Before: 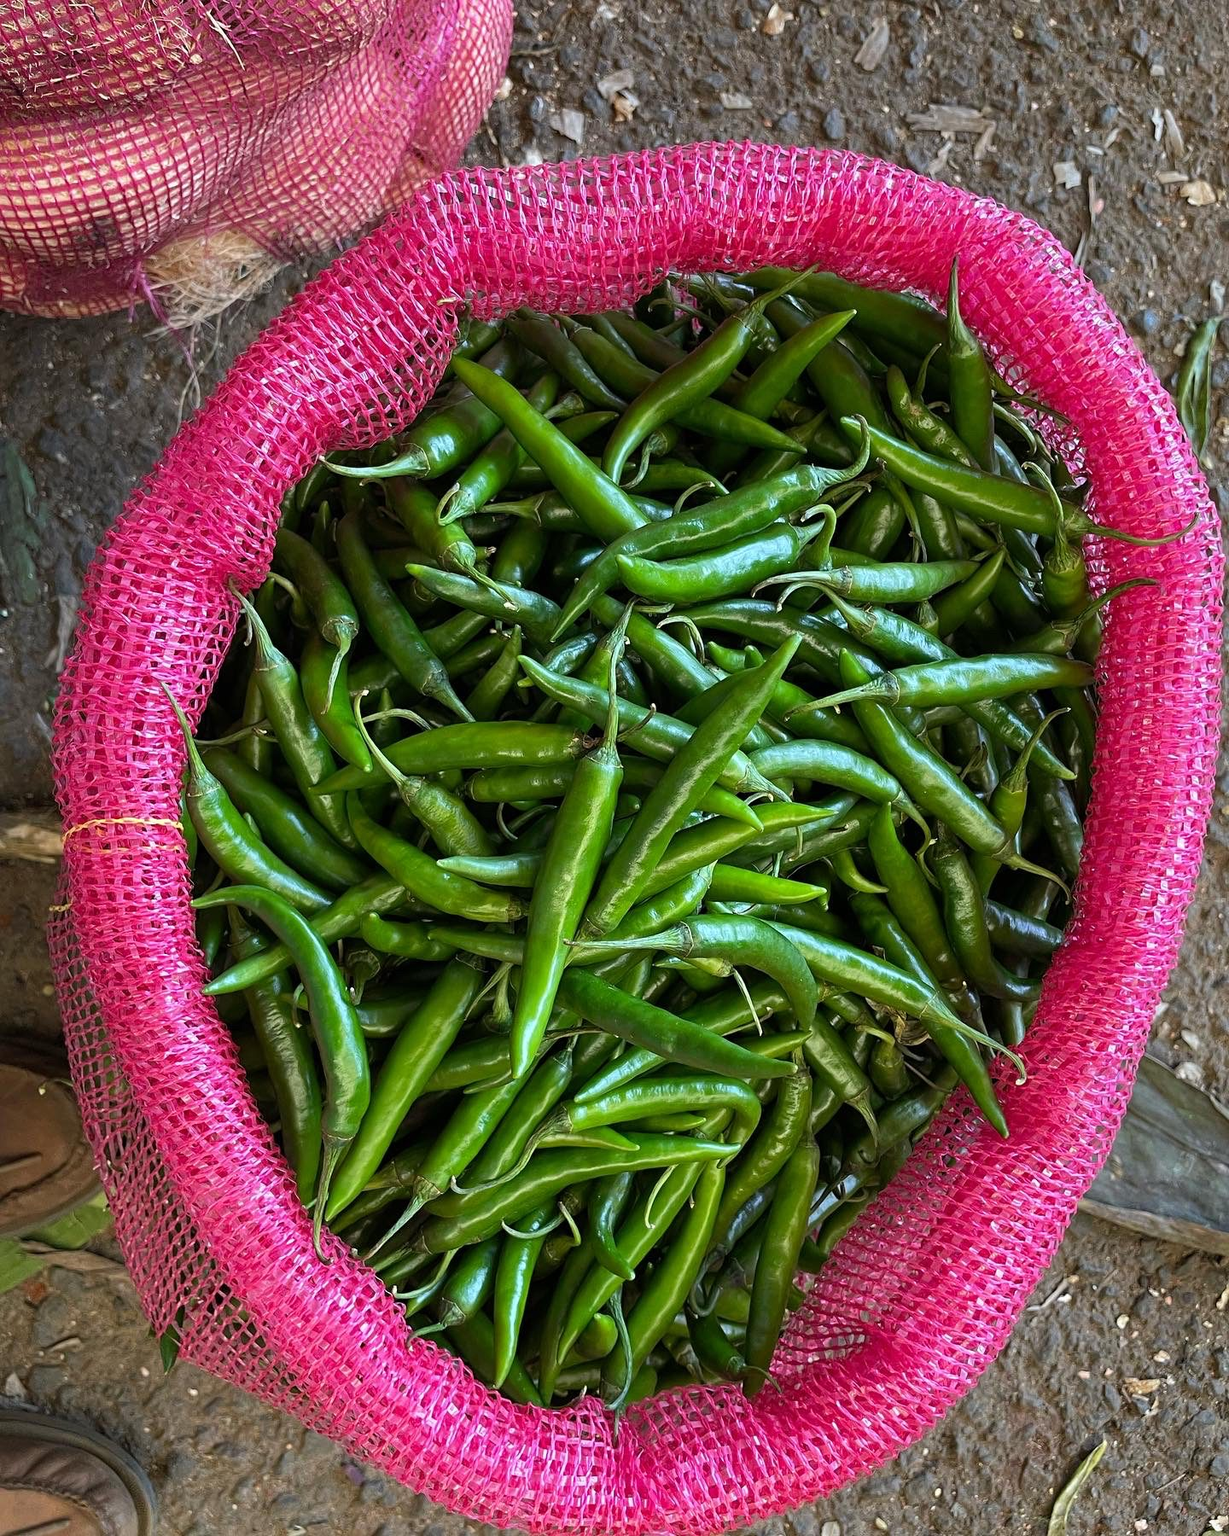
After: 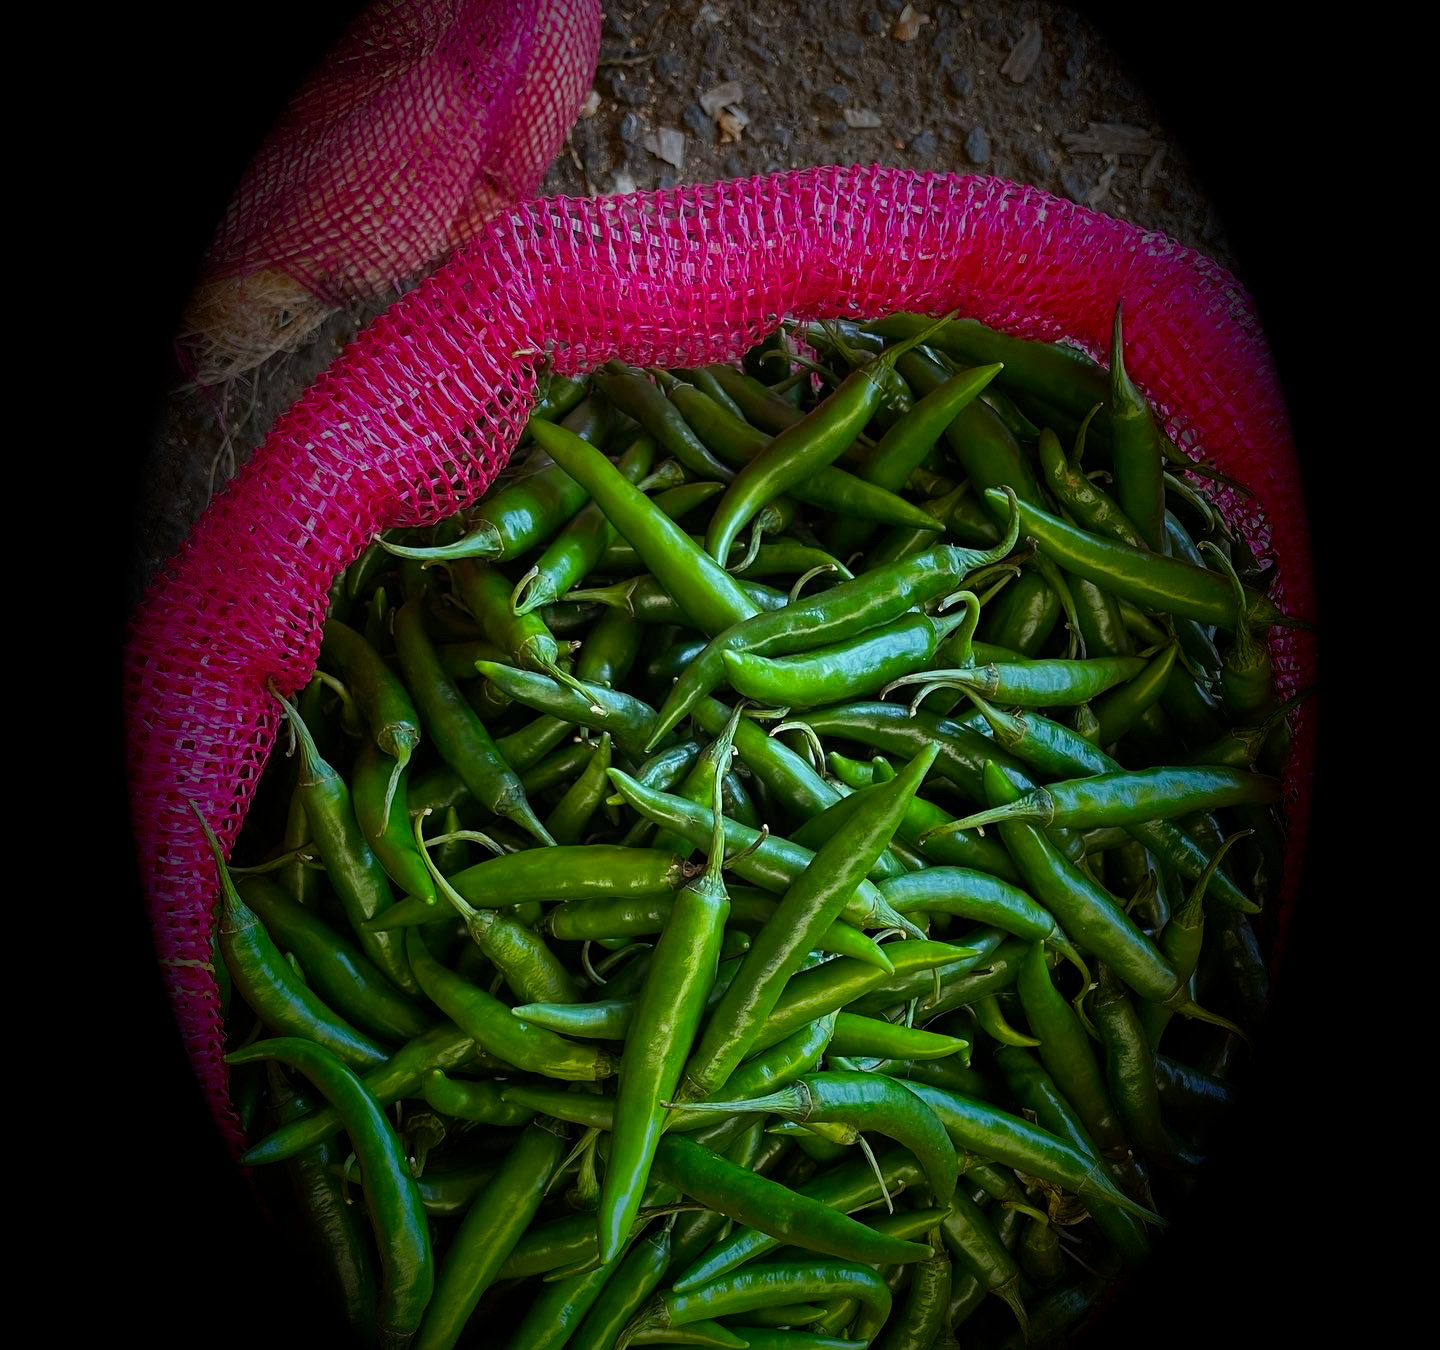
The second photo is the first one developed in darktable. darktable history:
color zones: curves: ch0 [(0, 0.5) (0.143, 0.5) (0.286, 0.5) (0.429, 0.495) (0.571, 0.437) (0.714, 0.44) (0.857, 0.496) (1, 0.5)]
crop: bottom 24.988%
vignetting: fall-off start 15.9%, fall-off radius 100%, brightness -1, saturation 0.5, width/height ratio 0.719
color balance rgb: perceptual saturation grading › global saturation 10%, global vibrance 10%
